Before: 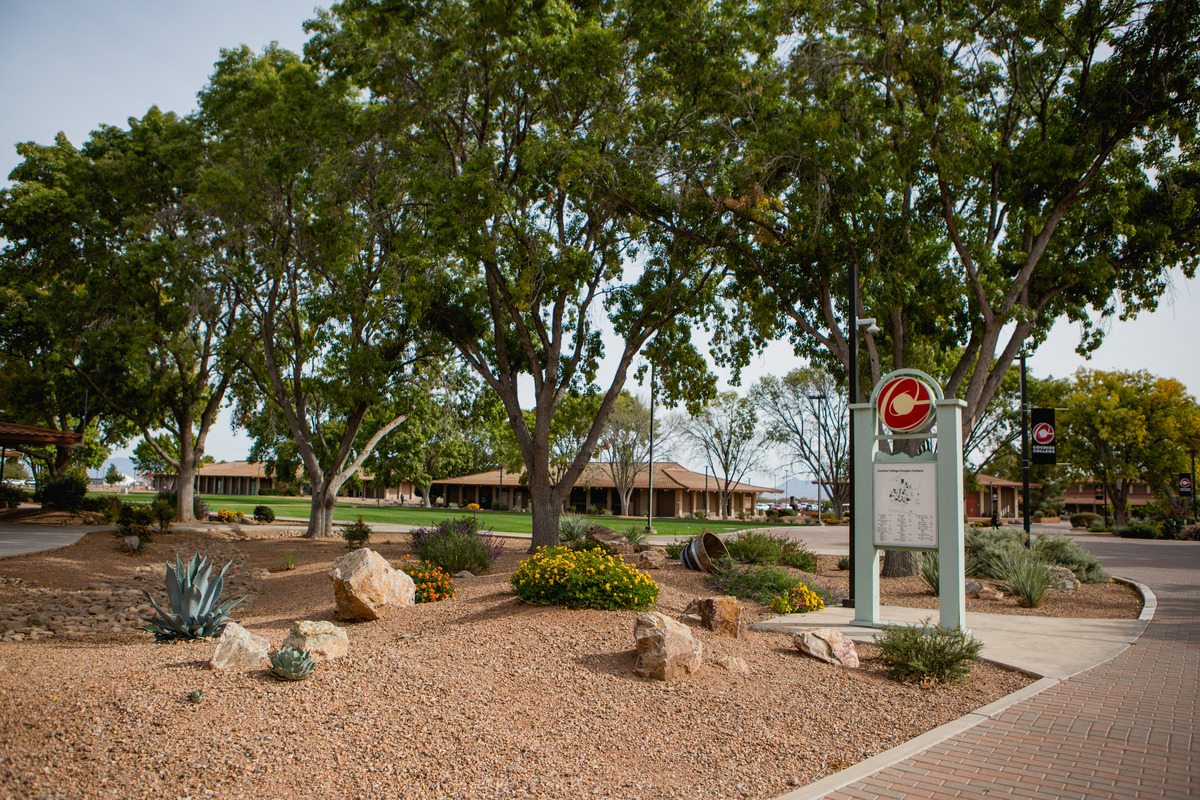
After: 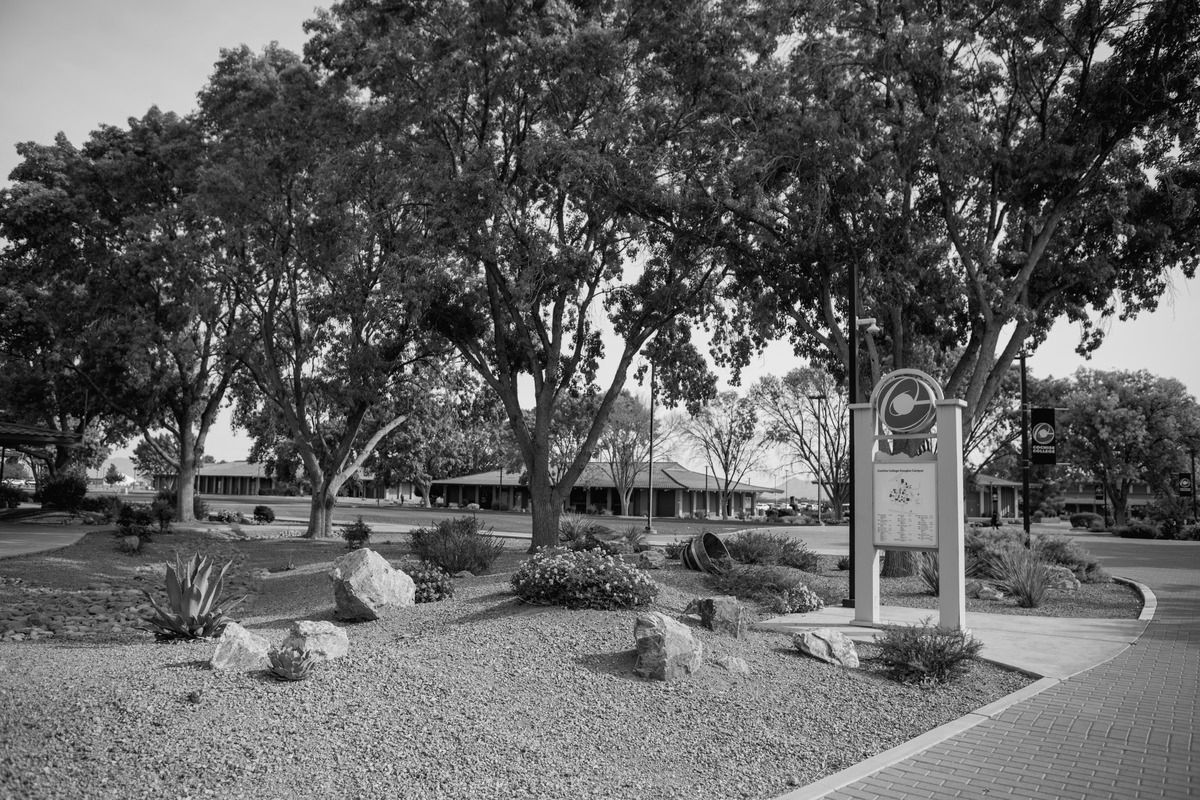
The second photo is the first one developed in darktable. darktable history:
monochrome: a 1.94, b -0.638
white balance: red 1.004, blue 1.096
